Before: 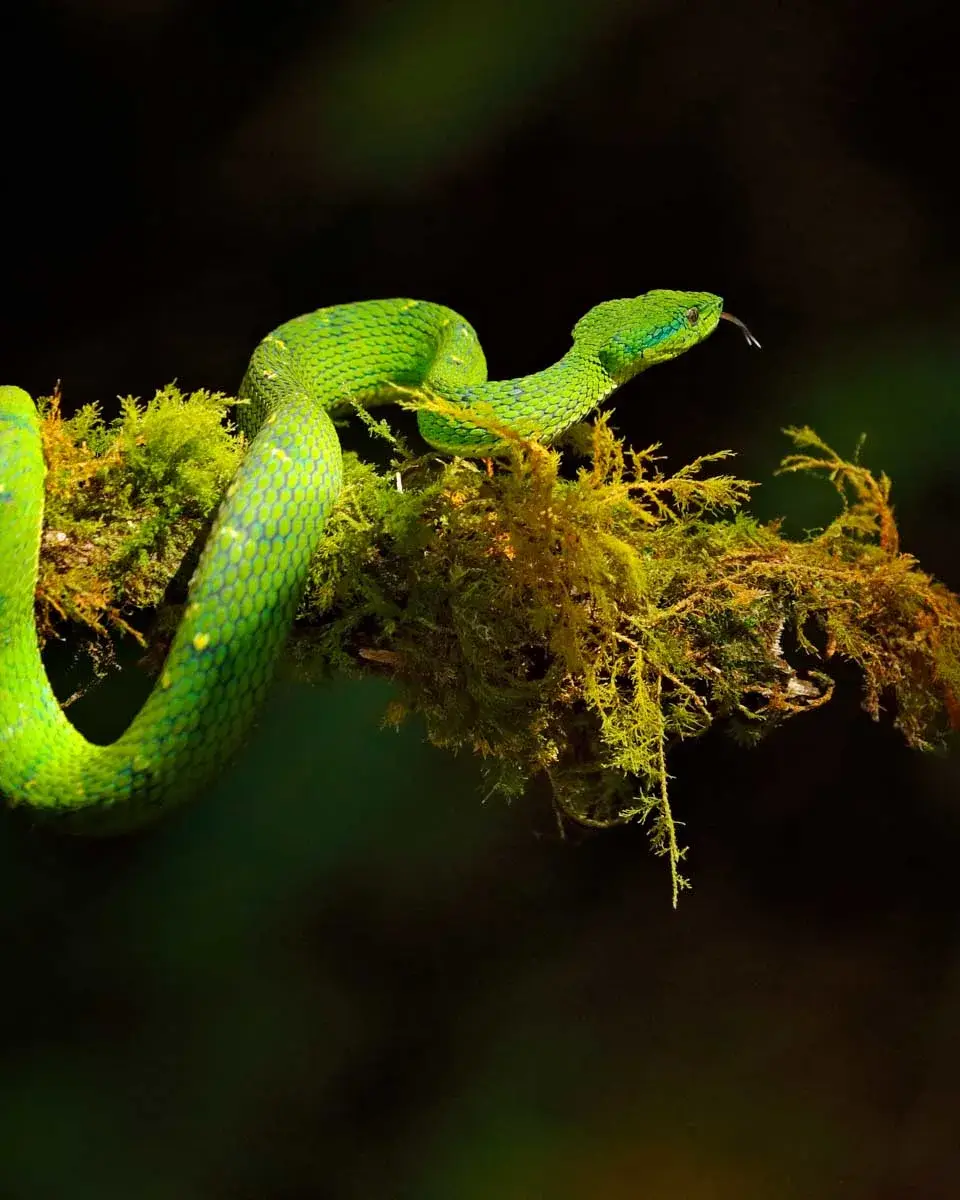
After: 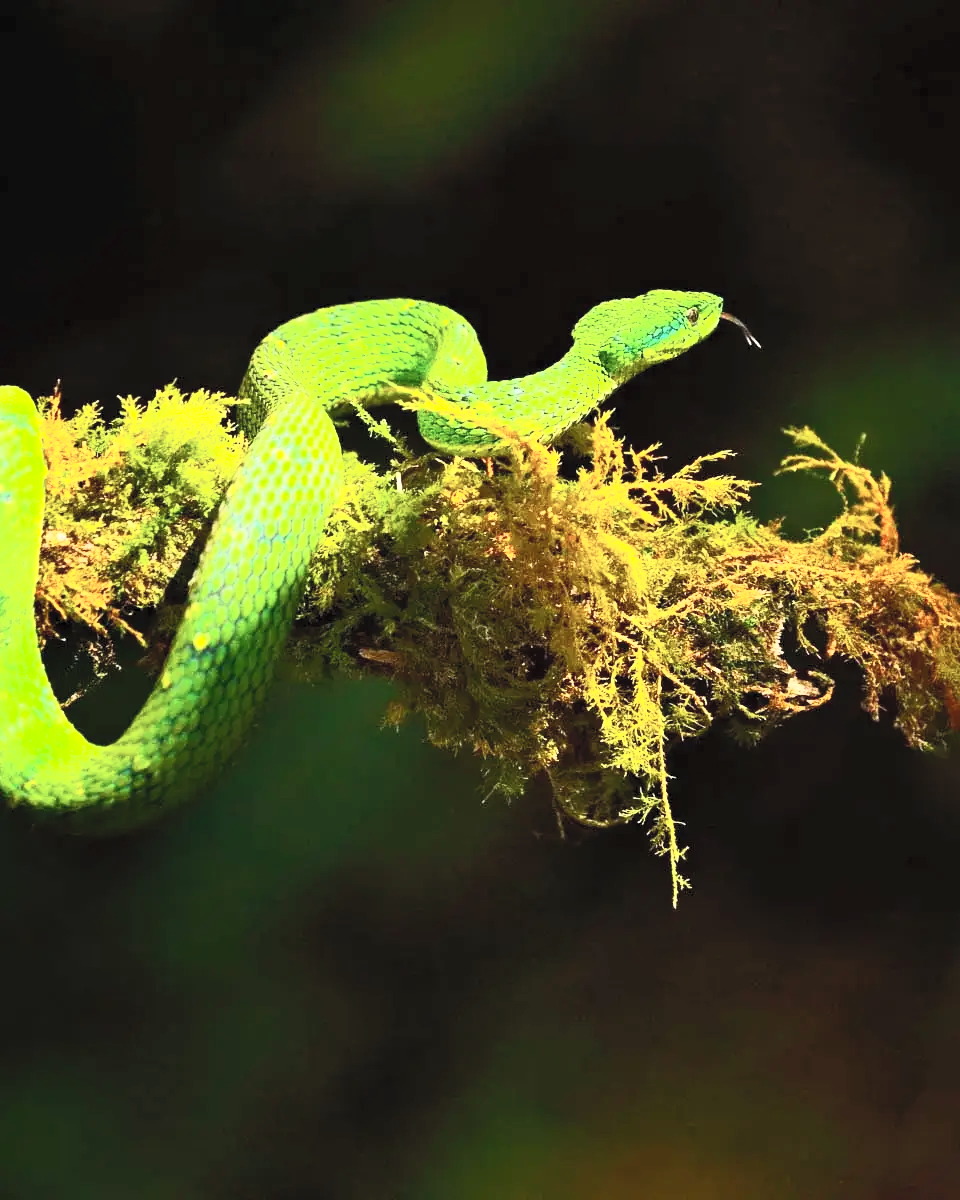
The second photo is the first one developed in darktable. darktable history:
global tonemap: drago (0.7, 100)
contrast brightness saturation: contrast 0.62, brightness 0.34, saturation 0.14
